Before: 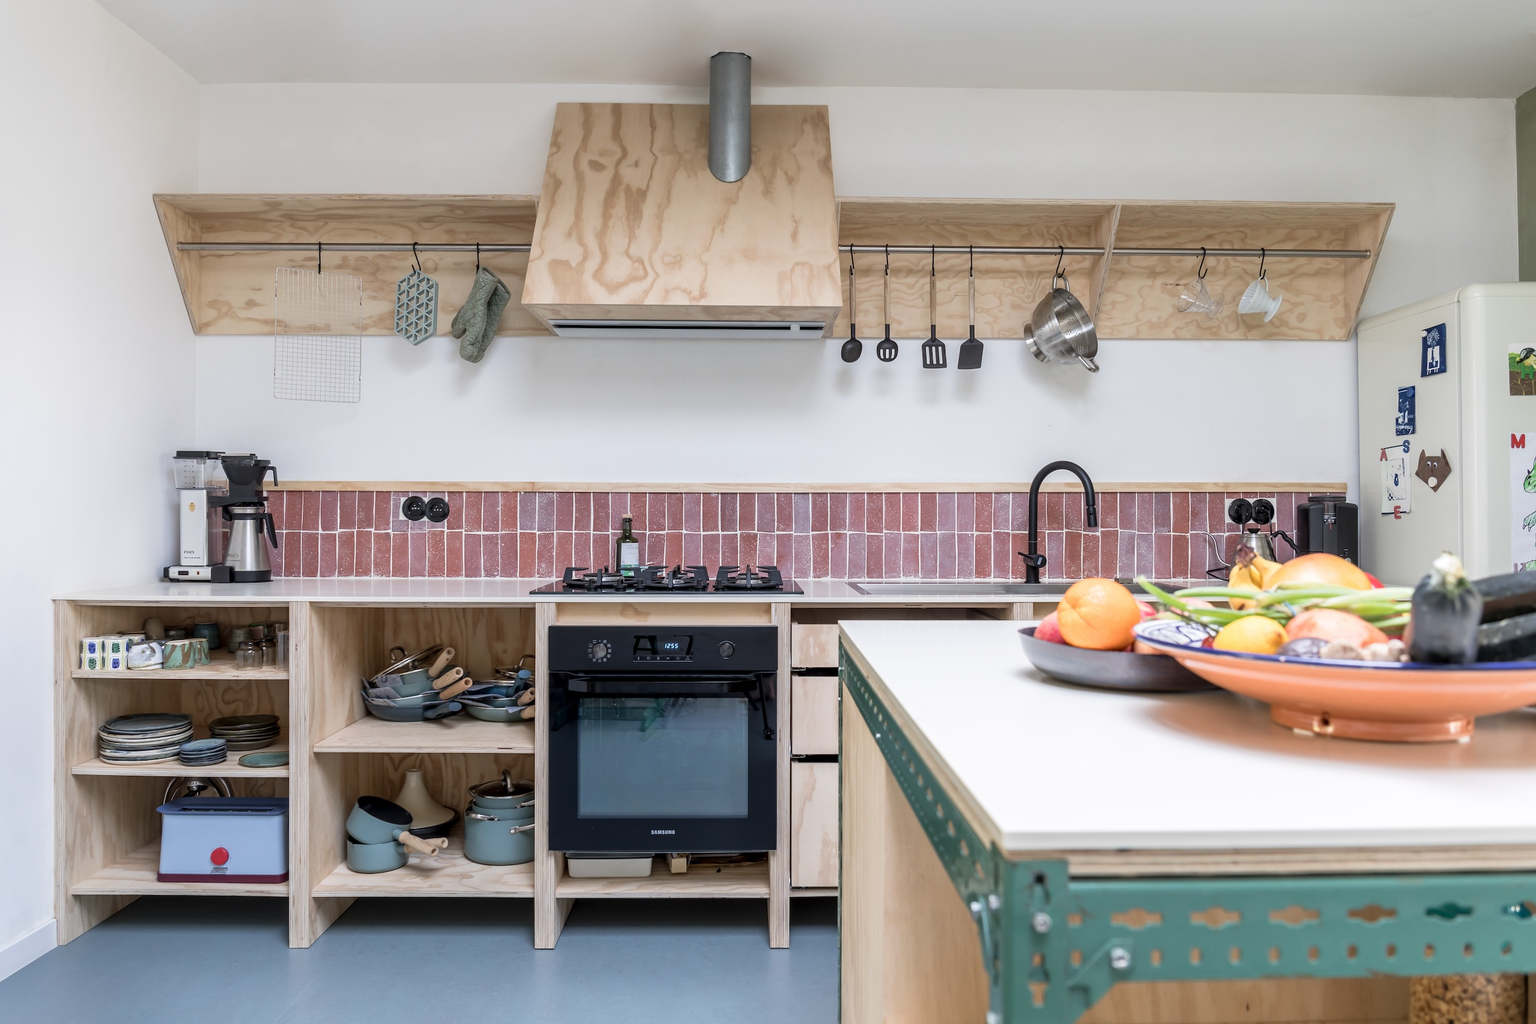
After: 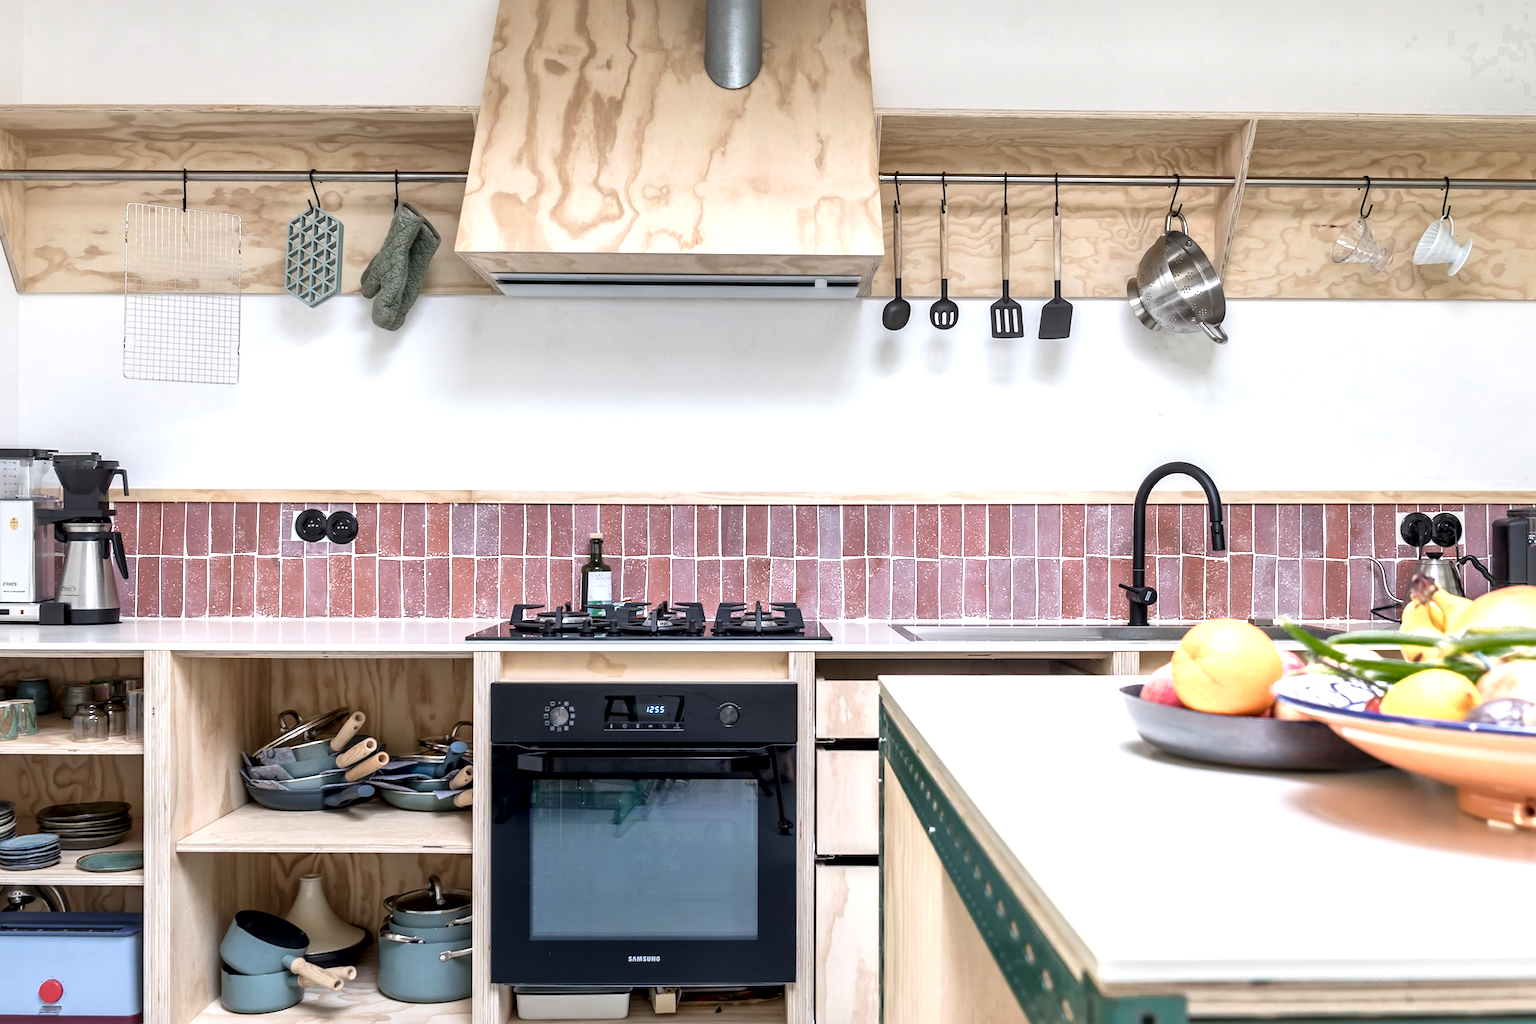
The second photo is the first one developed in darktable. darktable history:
color zones: curves: ch0 [(0.25, 0.5) (0.347, 0.092) (0.75, 0.5)]; ch1 [(0.25, 0.5) (0.33, 0.51) (0.75, 0.5)]
crop and rotate: left 11.831%, top 11.346%, right 13.429%, bottom 13.899%
exposure: black level correction 0, exposure 0.5 EV, compensate highlight preservation false
local contrast: mode bilateral grid, contrast 25, coarseness 60, detail 151%, midtone range 0.2
